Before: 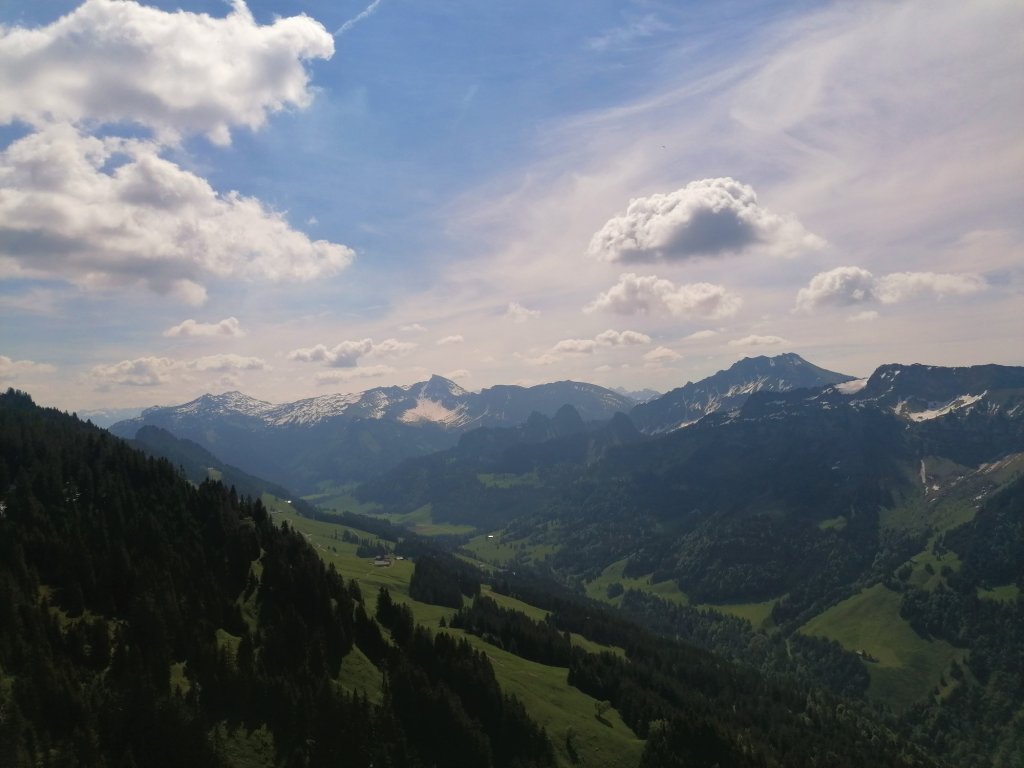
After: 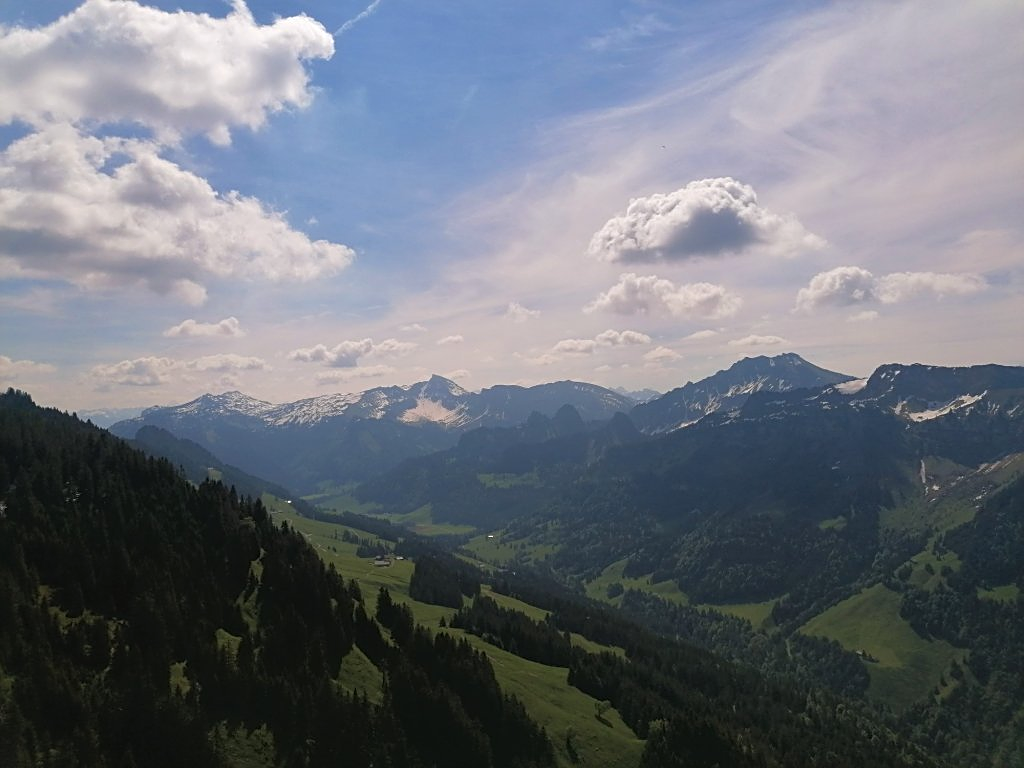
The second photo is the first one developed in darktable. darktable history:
sharpen: on, module defaults
tone equalizer: on, module defaults
color correction: highlights a* -0.137, highlights b* 0.137
white balance: red 1.004, blue 1.024
shadows and highlights: shadows 25, highlights -25
